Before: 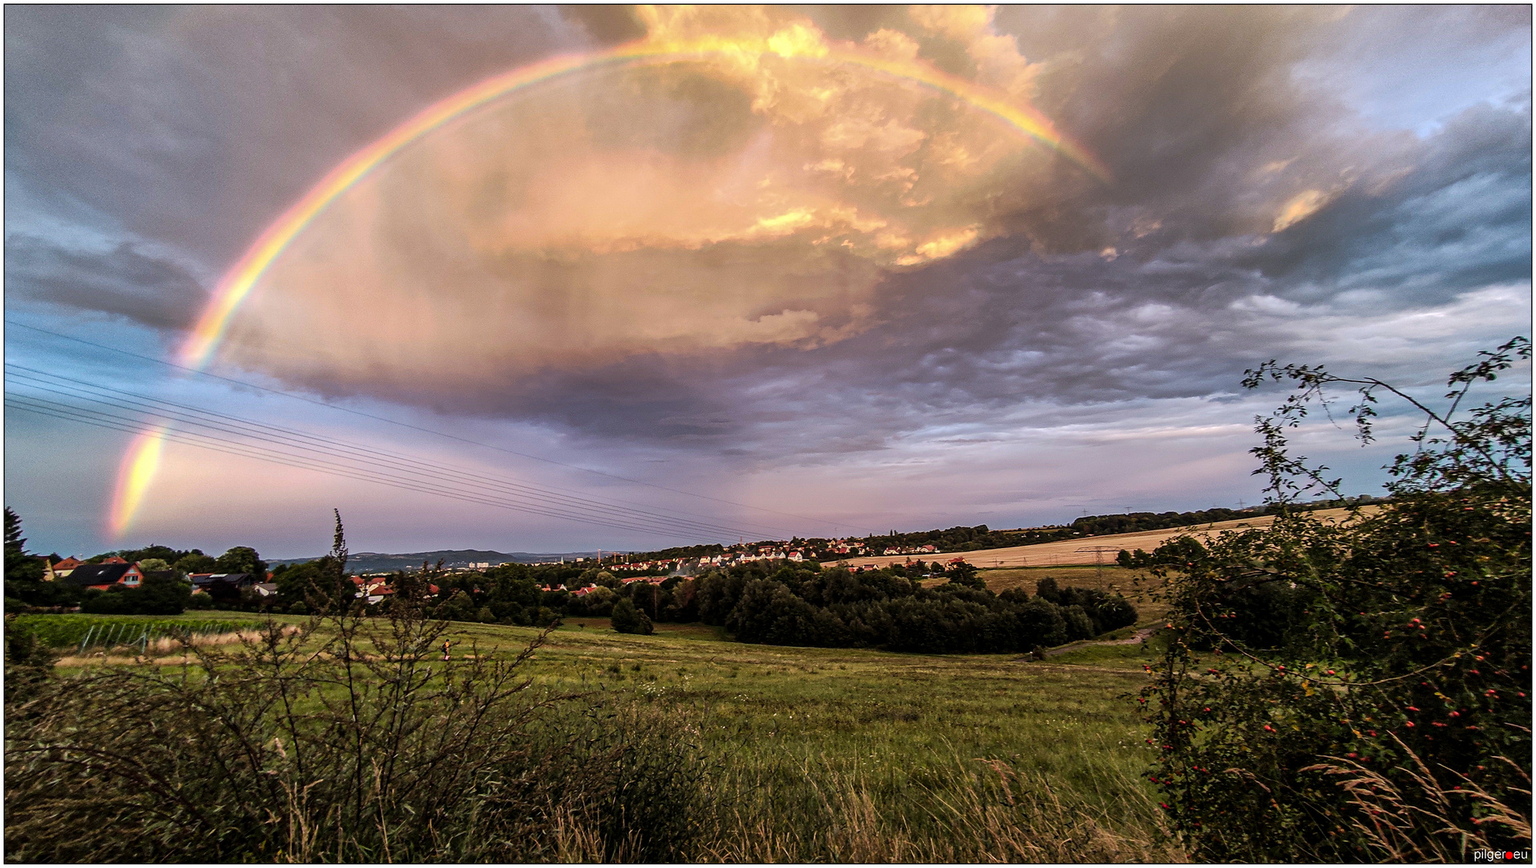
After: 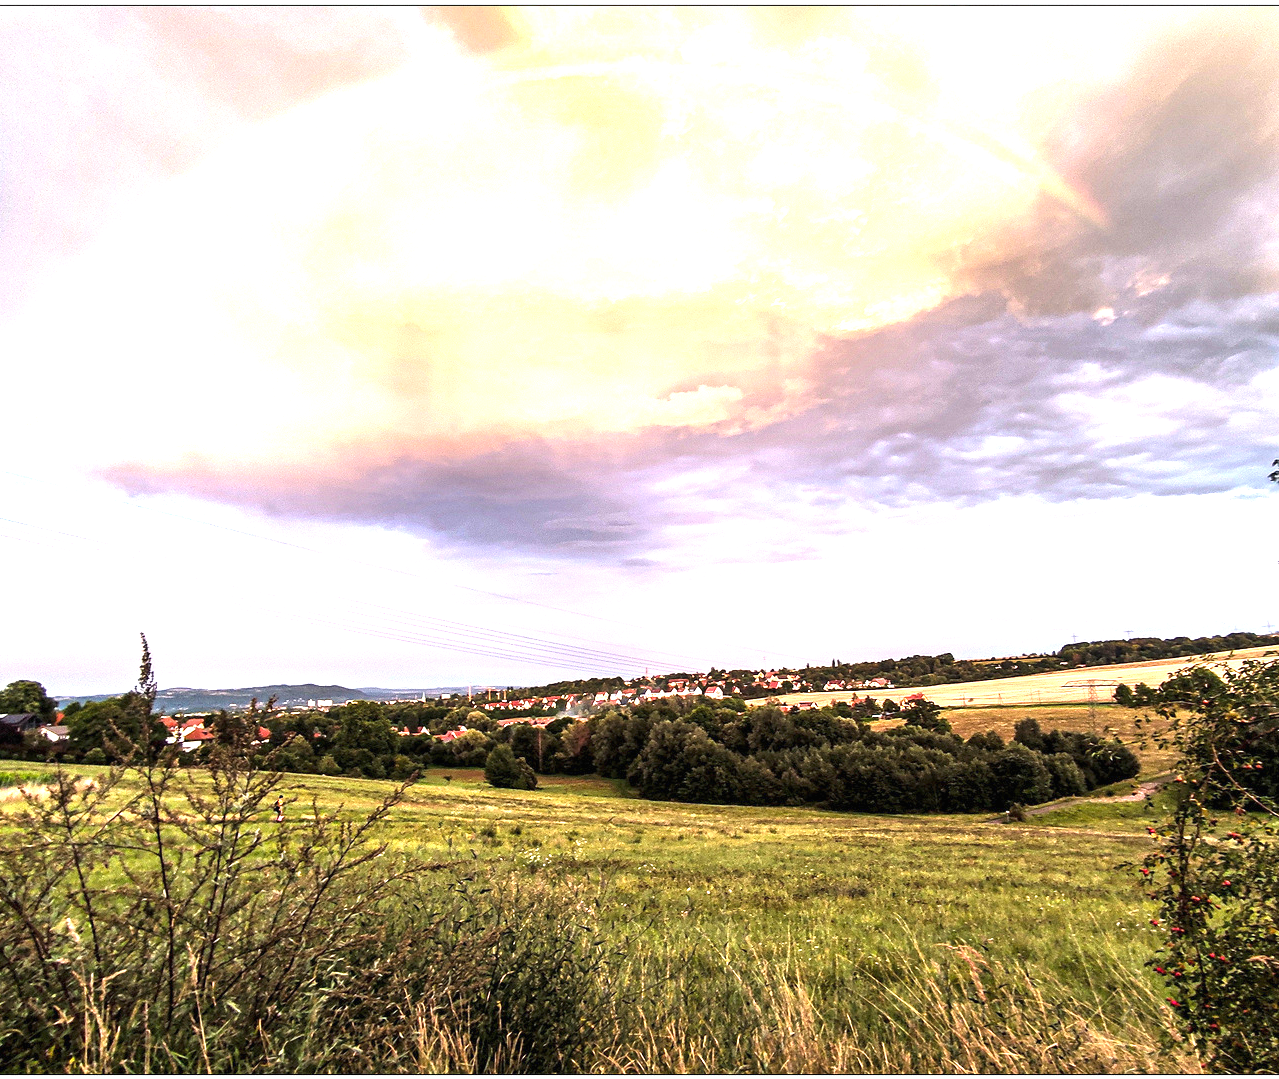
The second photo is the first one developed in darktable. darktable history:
exposure: black level correction 0, exposure 1.99 EV, compensate exposure bias true, compensate highlight preservation false
crop and rotate: left 14.477%, right 18.604%
